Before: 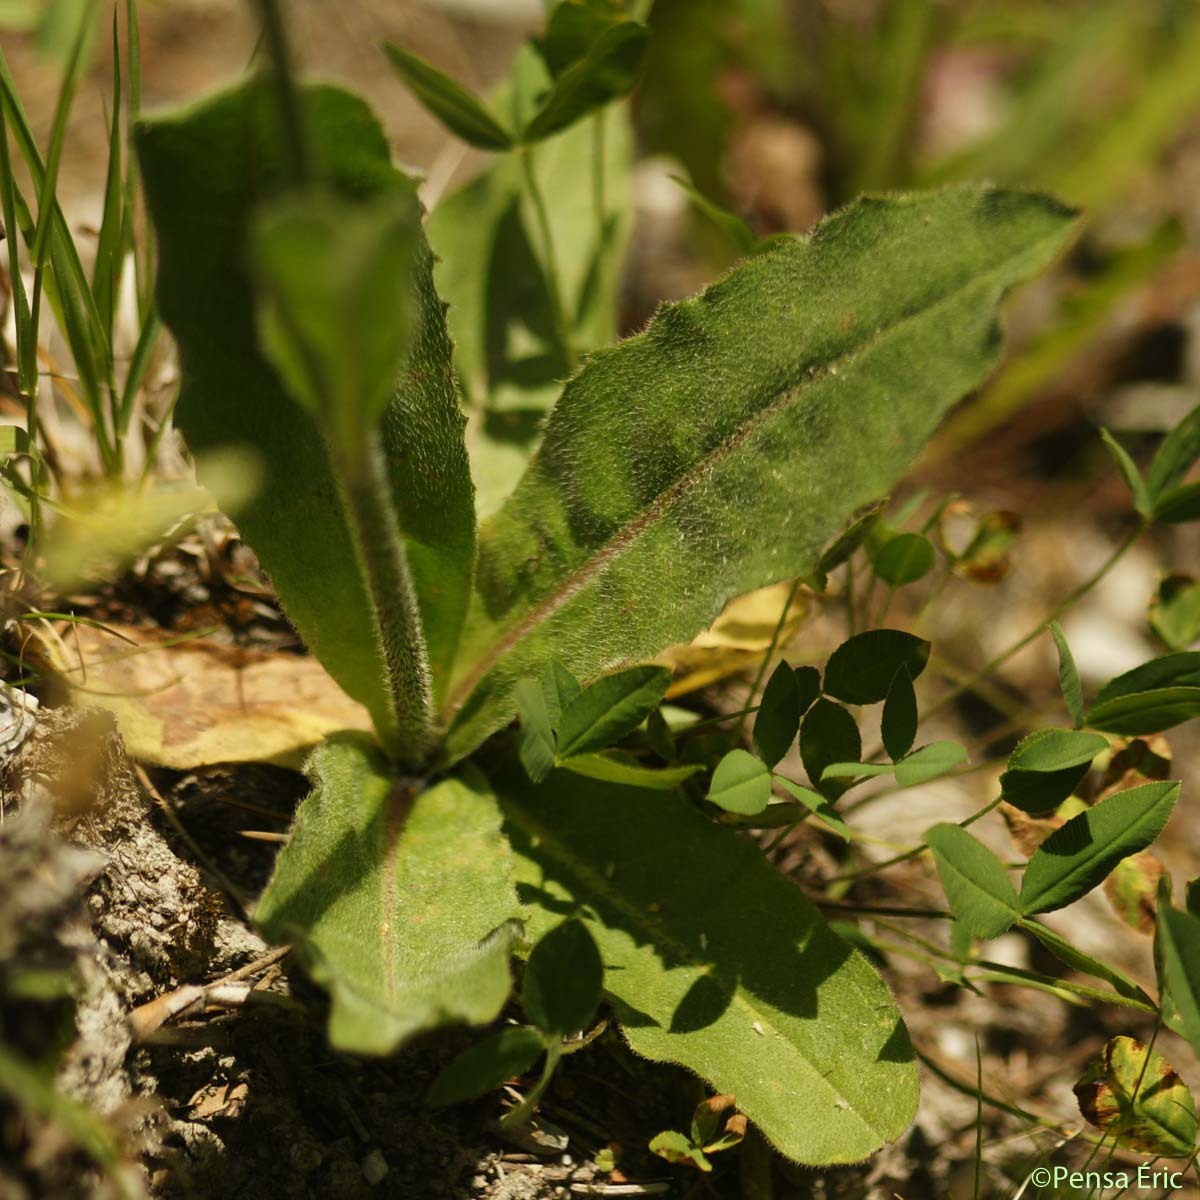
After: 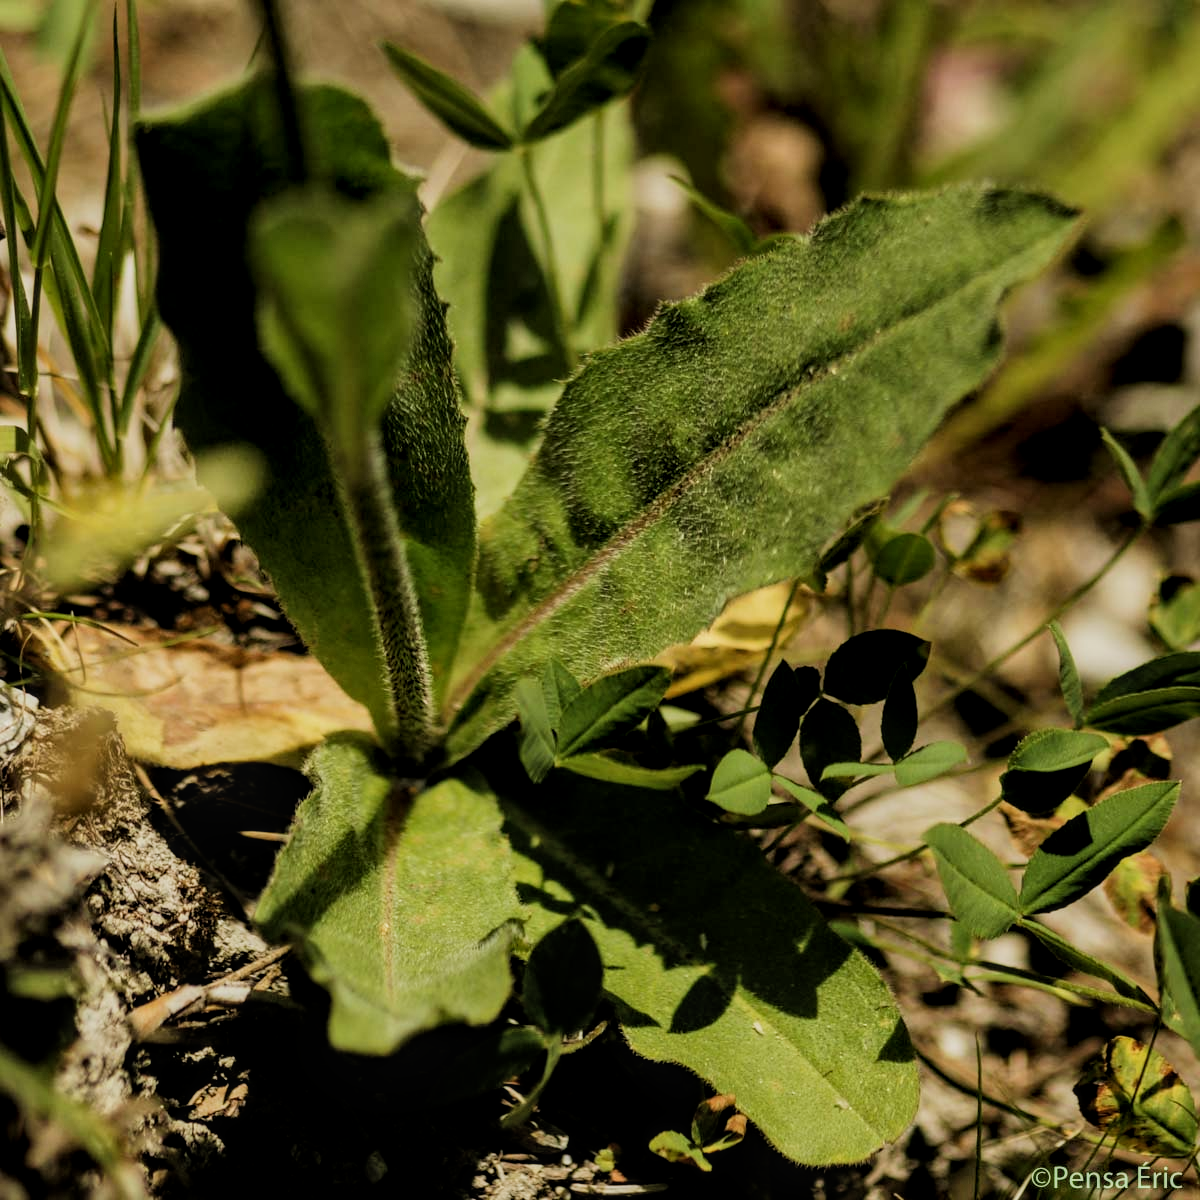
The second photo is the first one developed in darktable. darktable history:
filmic rgb: black relative exposure -5 EV, hardness 2.88, contrast 1.2, highlights saturation mix -30%
local contrast: on, module defaults
